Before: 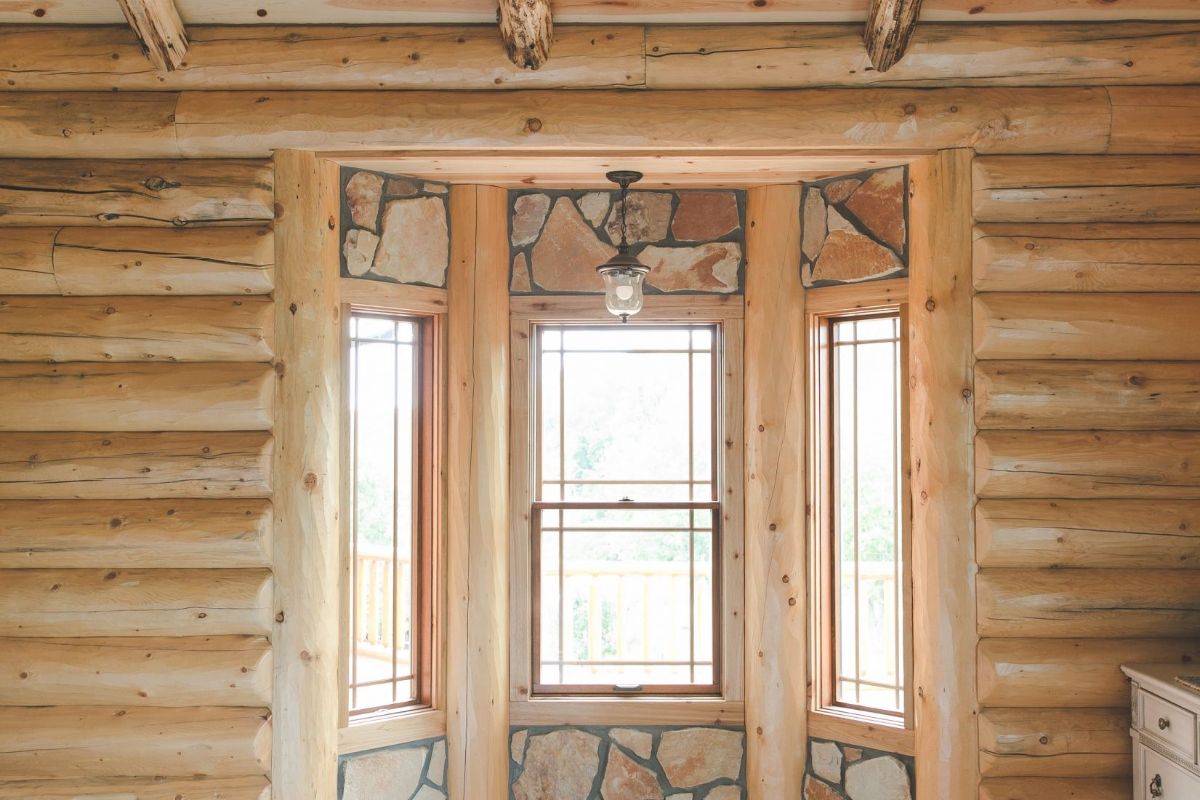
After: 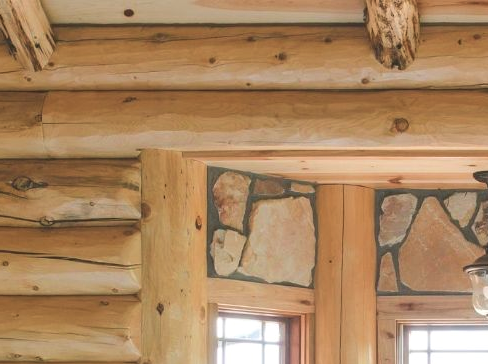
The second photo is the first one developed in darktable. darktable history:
velvia: on, module defaults
crop and rotate: left 11.087%, top 0.058%, right 48.246%, bottom 54.425%
exposure: black level correction -0.003, exposure 0.04 EV, compensate highlight preservation false
